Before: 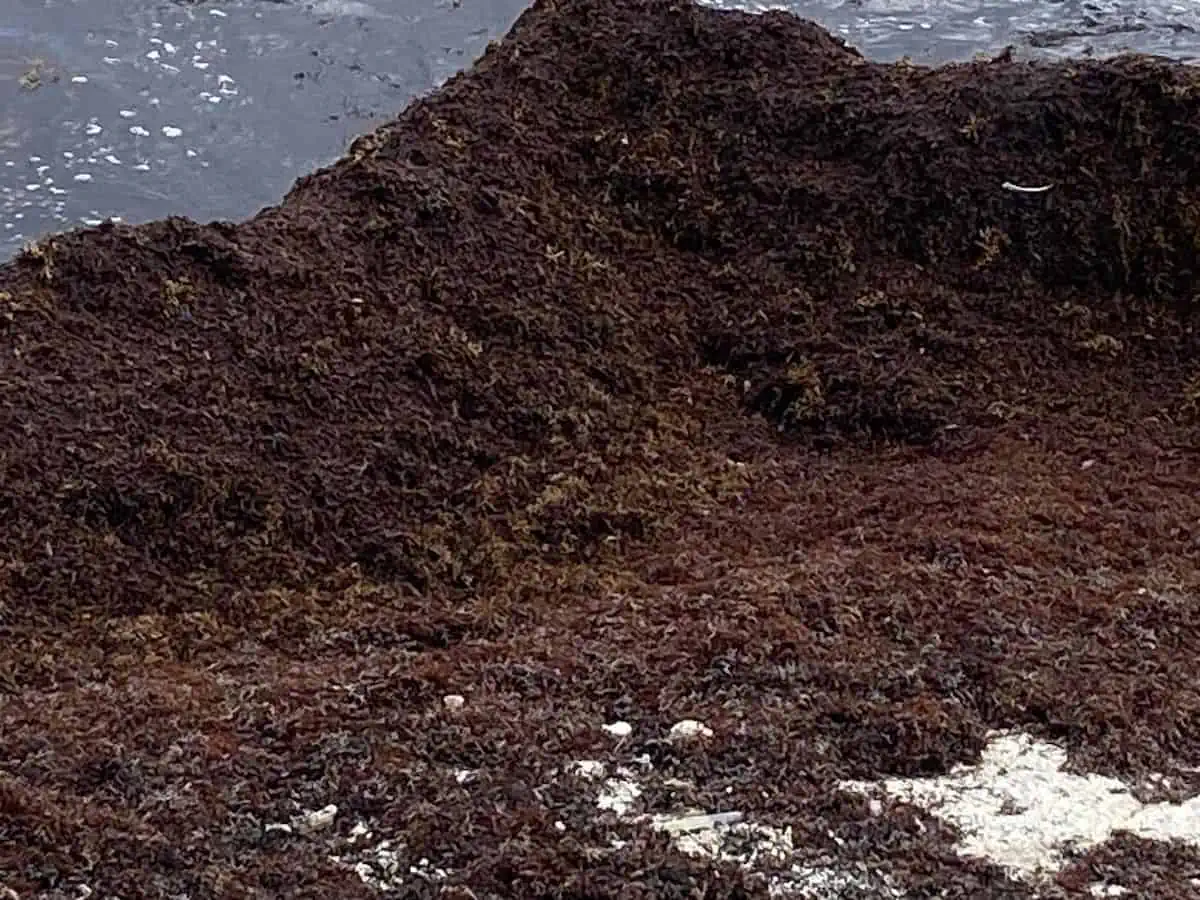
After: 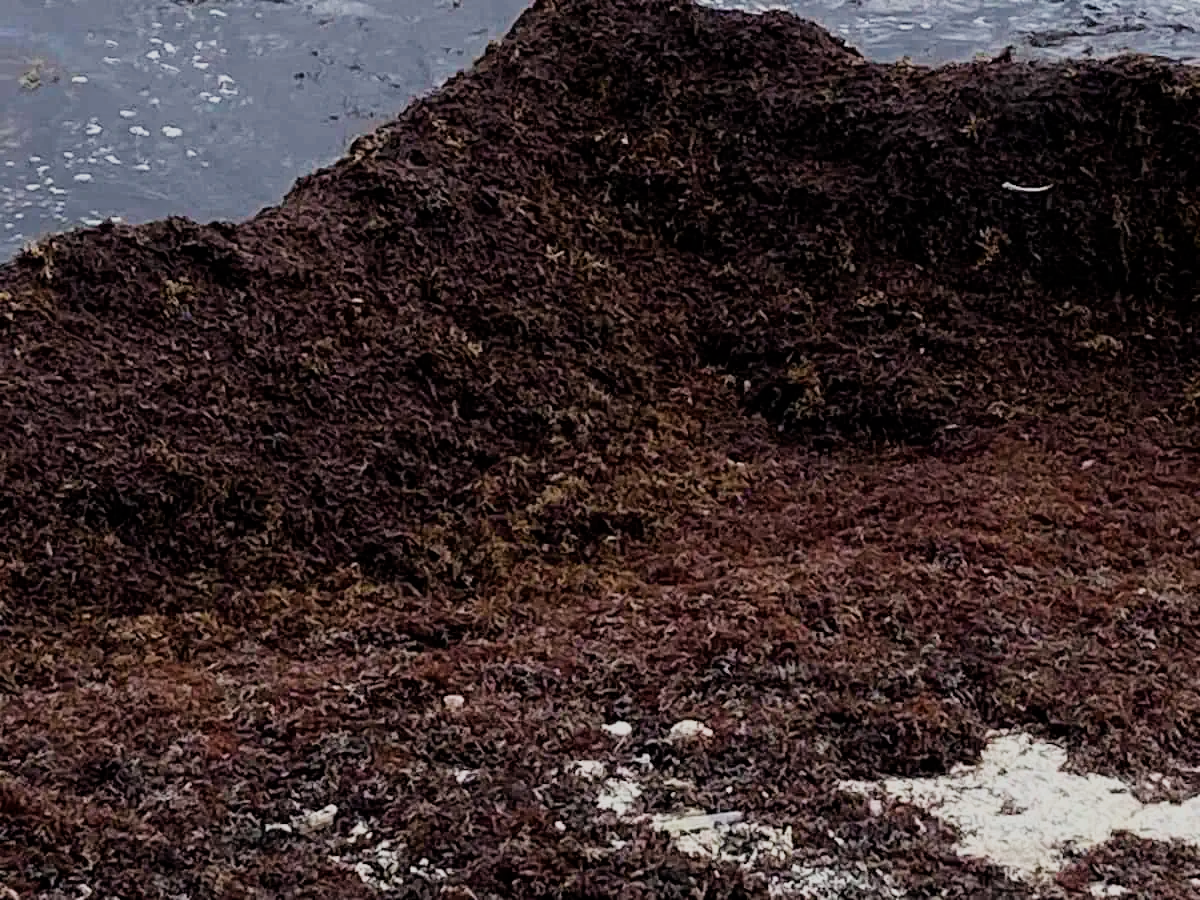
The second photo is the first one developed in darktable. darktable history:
filmic rgb: black relative exposure -7.65 EV, white relative exposure 4.56 EV, threshold 3.06 EV, hardness 3.61, contrast 1.06, enable highlight reconstruction true
